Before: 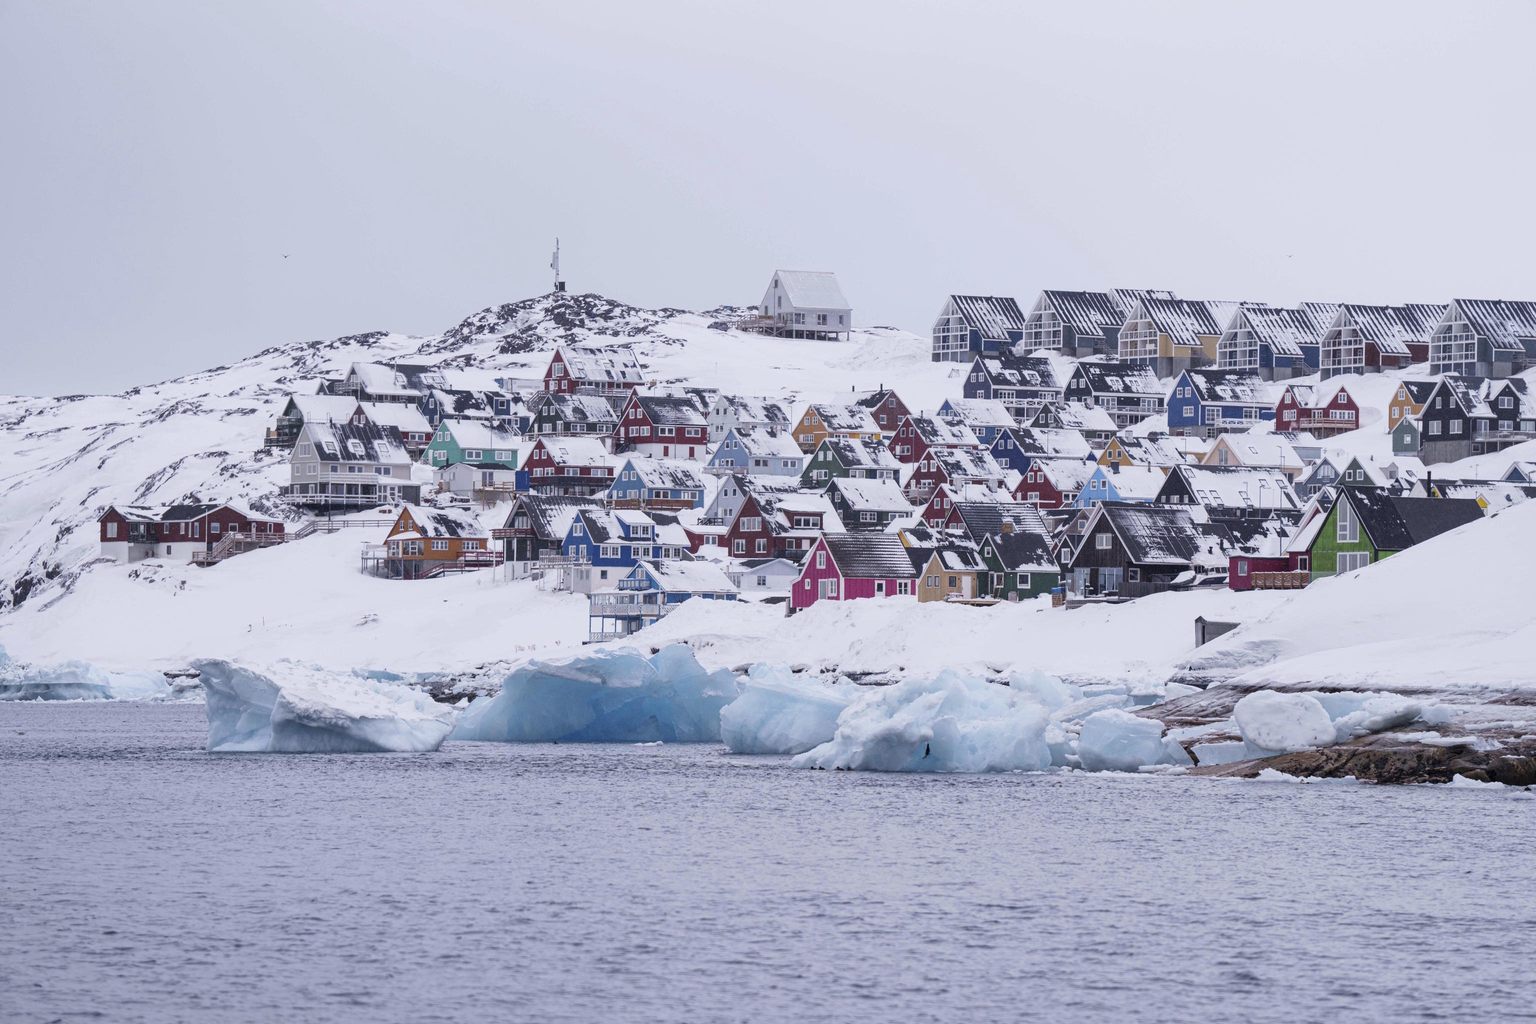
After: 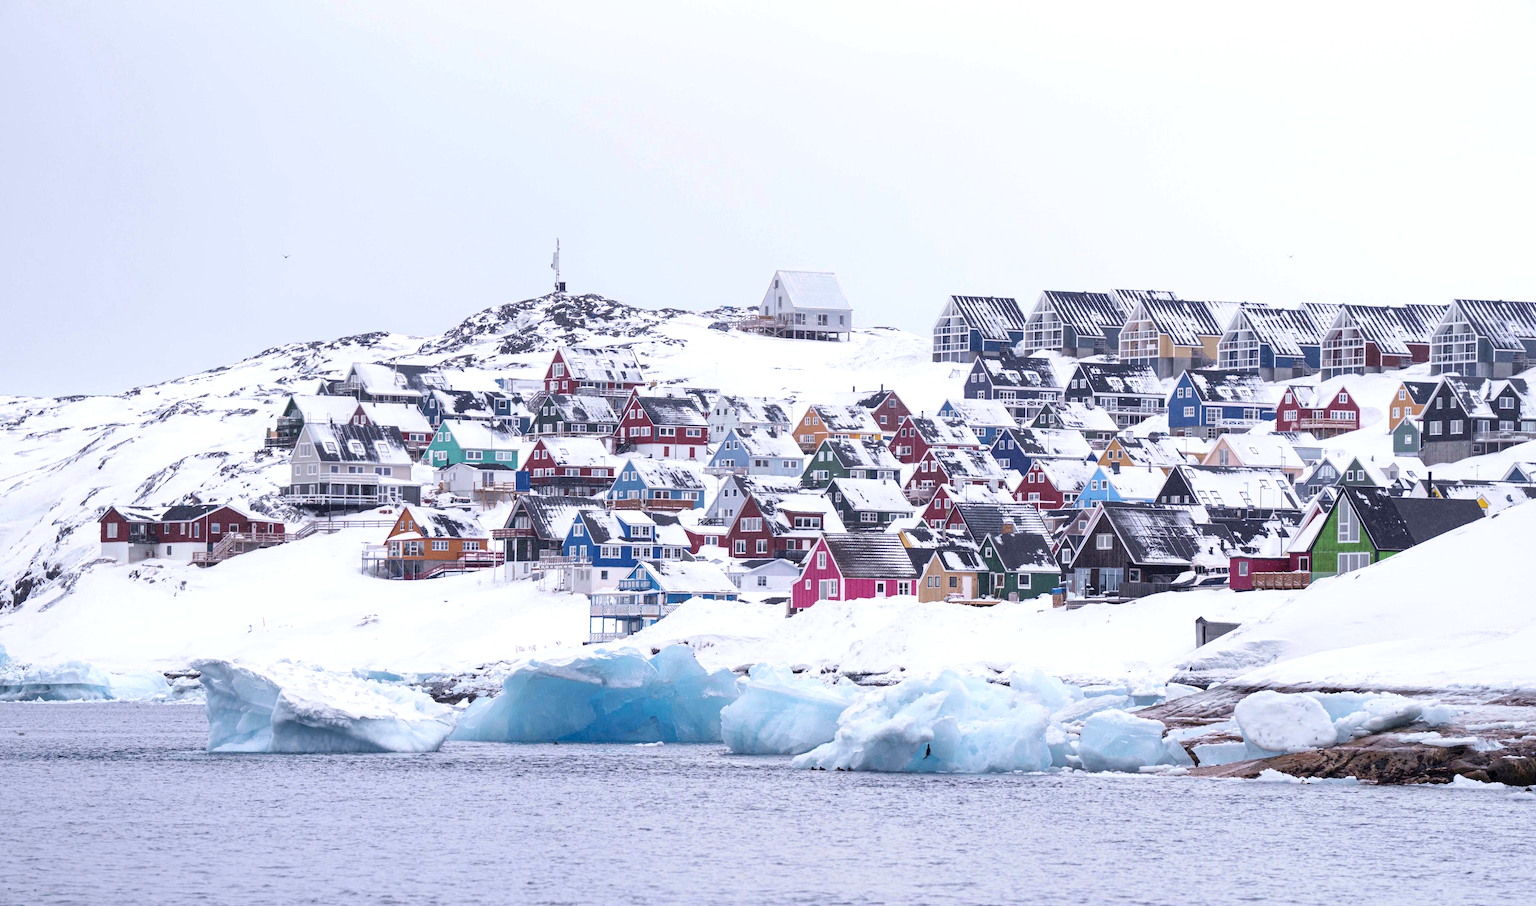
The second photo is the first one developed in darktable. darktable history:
crop and rotate: top 0%, bottom 11.49%
exposure: exposure 0.493 EV, compensate highlight preservation false
